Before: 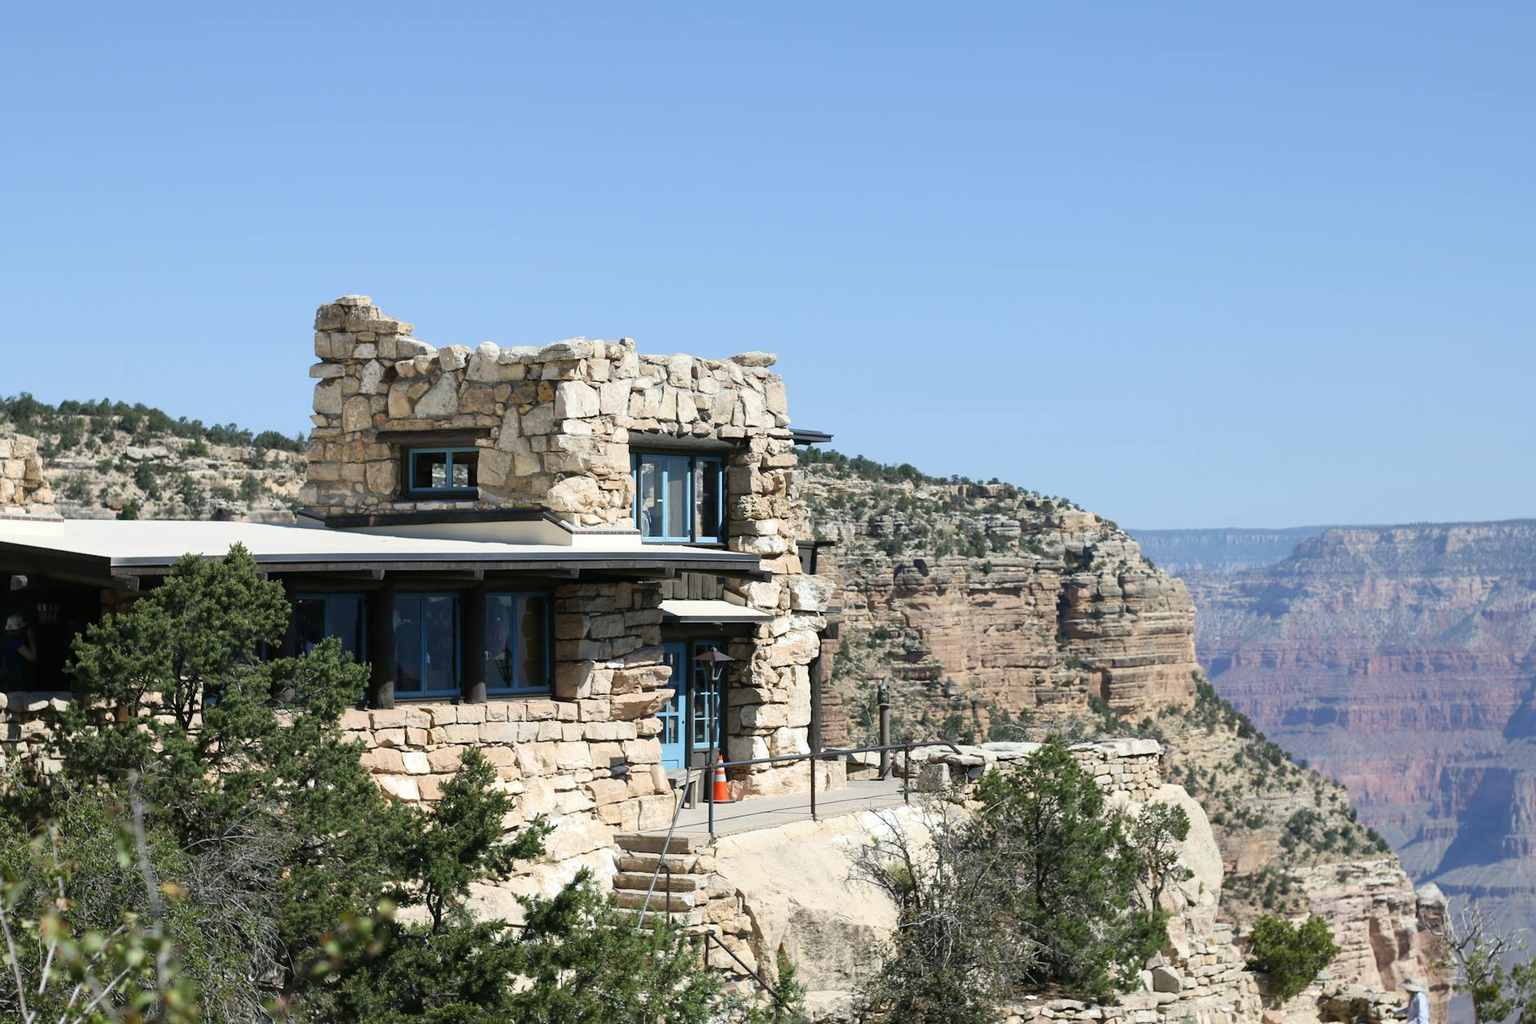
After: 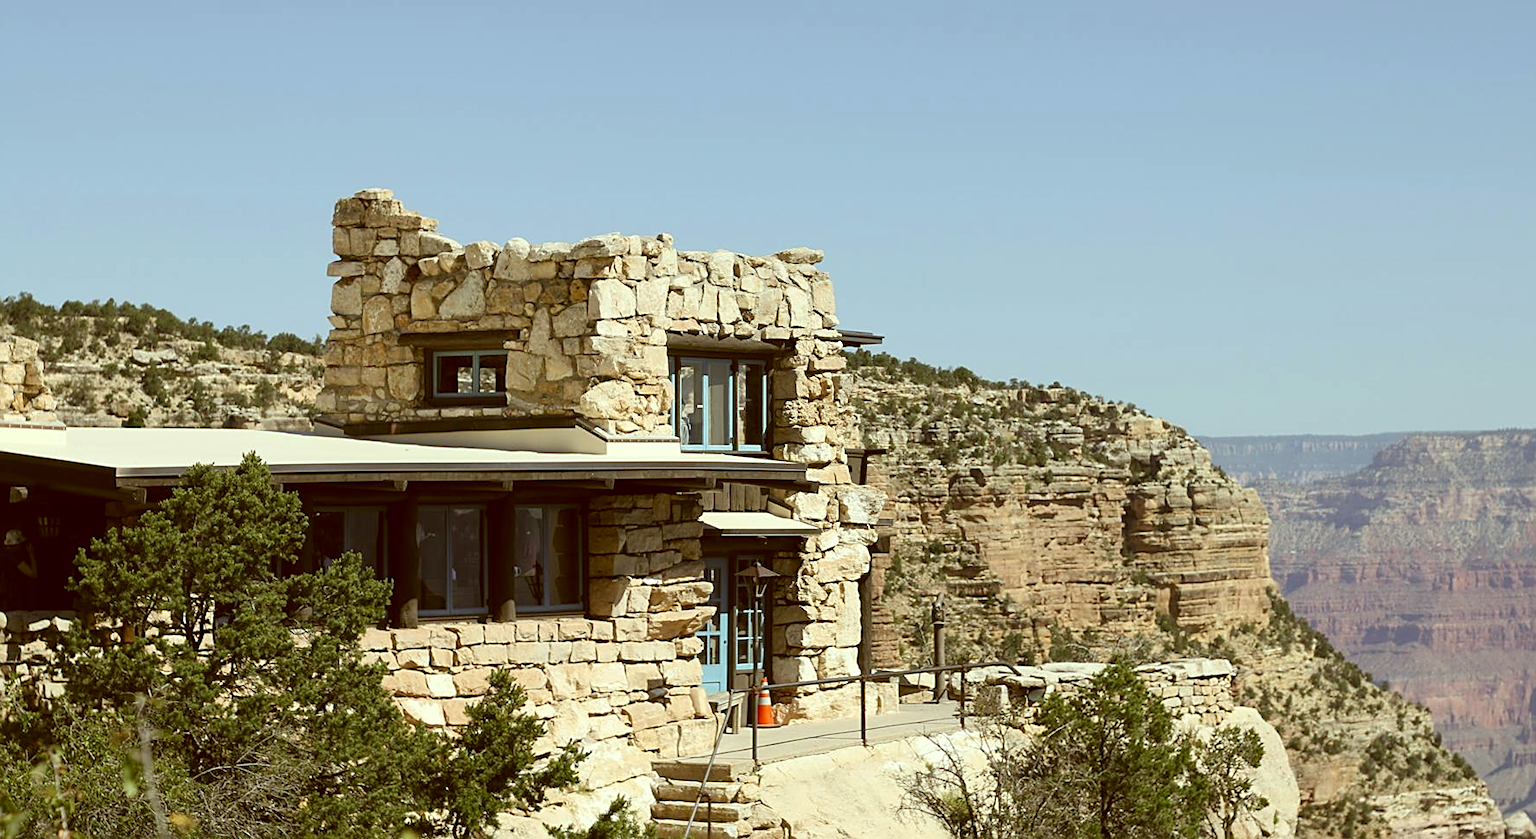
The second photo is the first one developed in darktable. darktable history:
crop and rotate: angle 0.084°, top 11.51%, right 5.706%, bottom 11.185%
color correction: highlights a* -5.34, highlights b* 9.8, shadows a* 9.88, shadows b* 24.15
sharpen: on, module defaults
